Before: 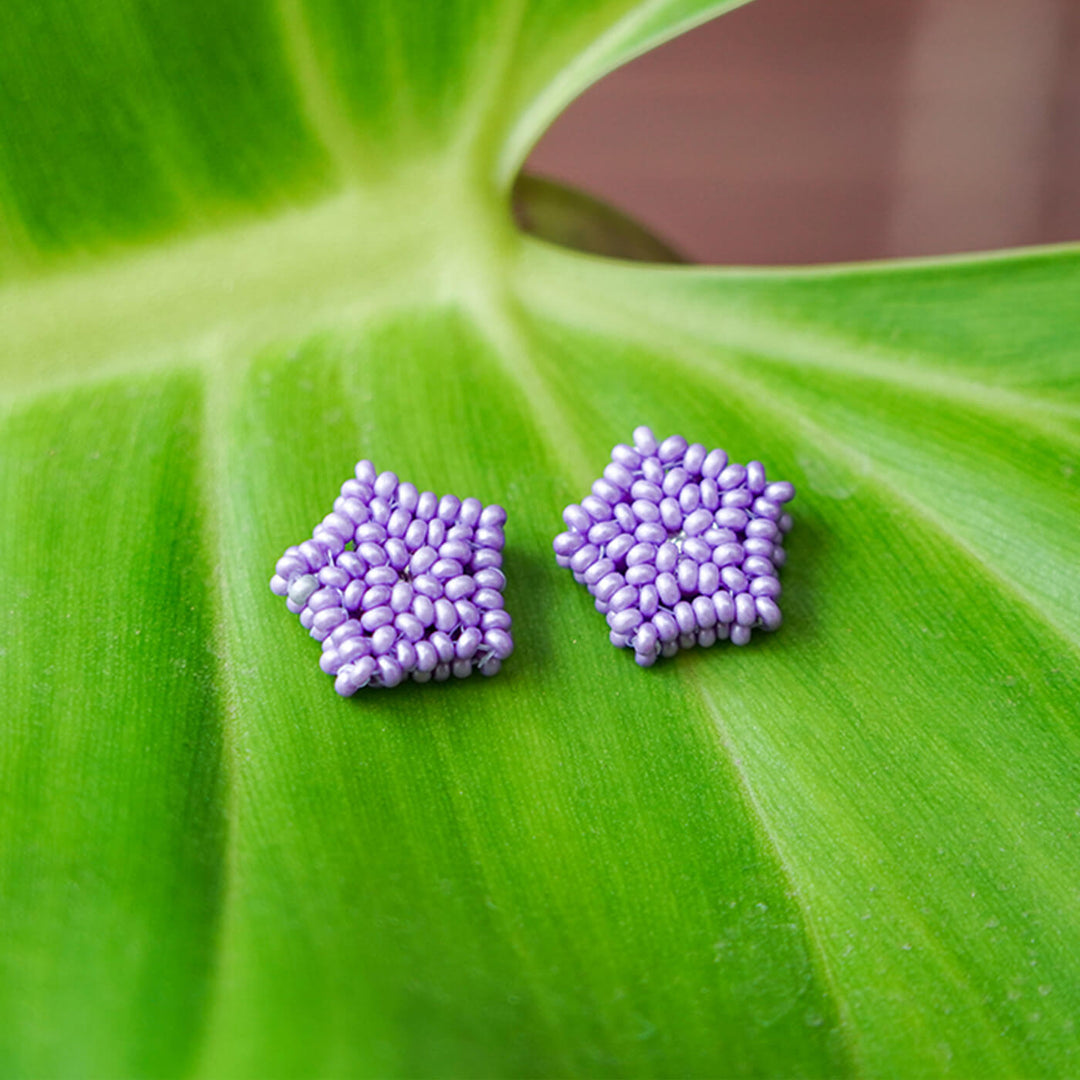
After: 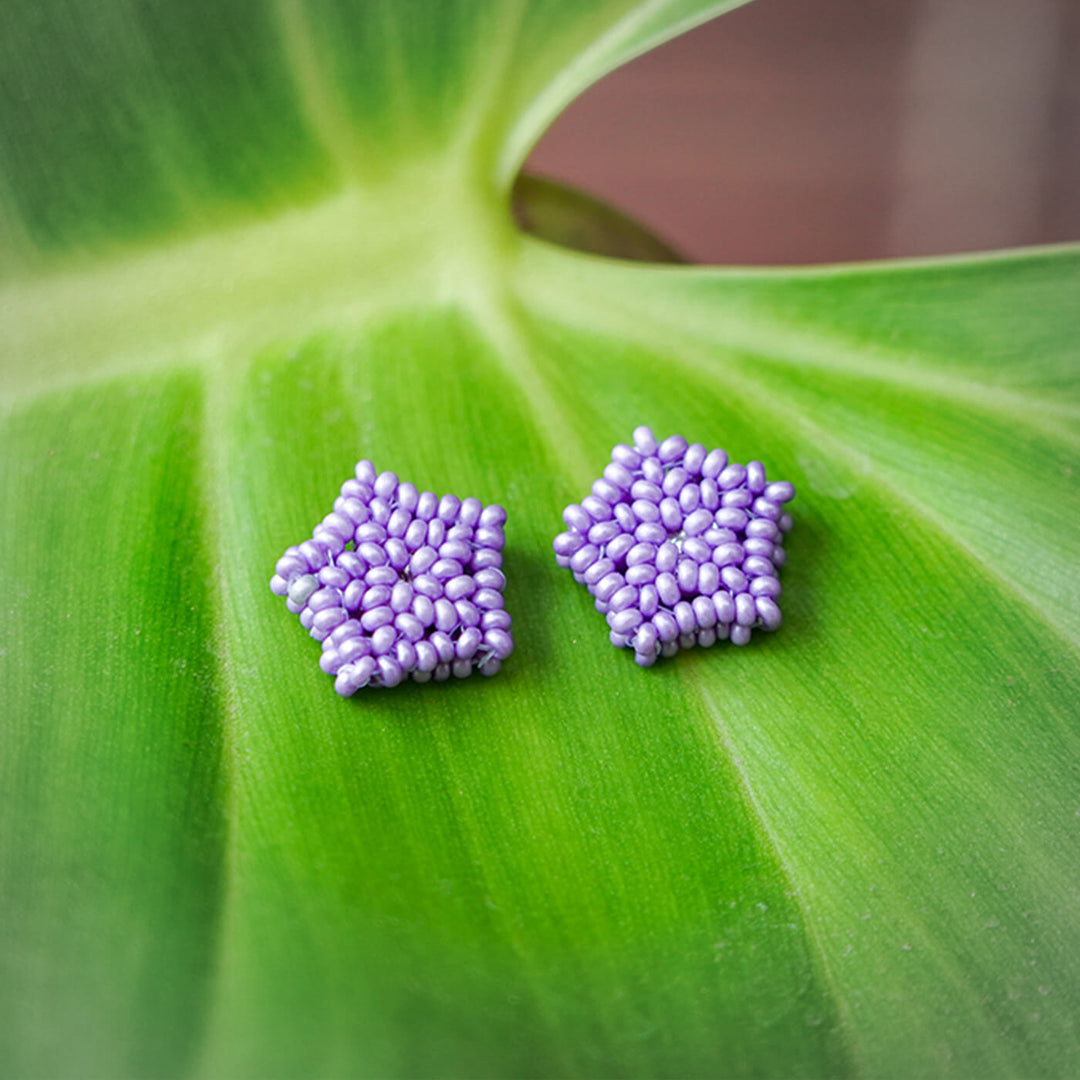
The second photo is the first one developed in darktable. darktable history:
vignetting: fall-off start 73.99%, brightness -0.153
